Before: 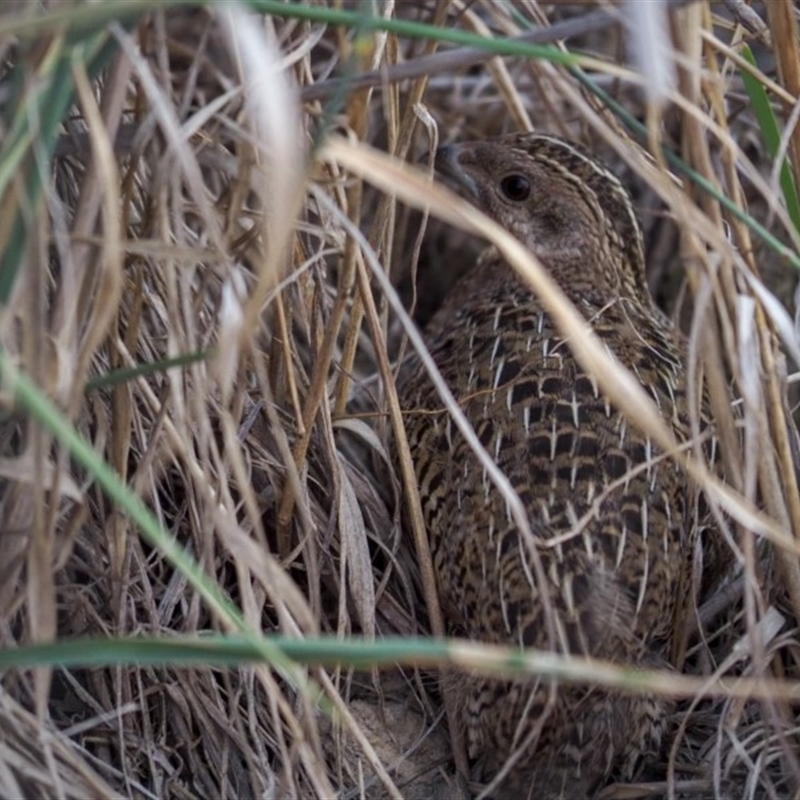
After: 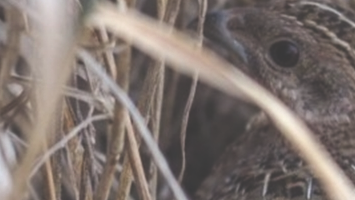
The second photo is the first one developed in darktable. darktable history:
crop: left 28.878%, top 16.865%, right 26.632%, bottom 58.038%
exposure: black level correction -0.04, exposure 0.062 EV, compensate exposure bias true, compensate highlight preservation false
